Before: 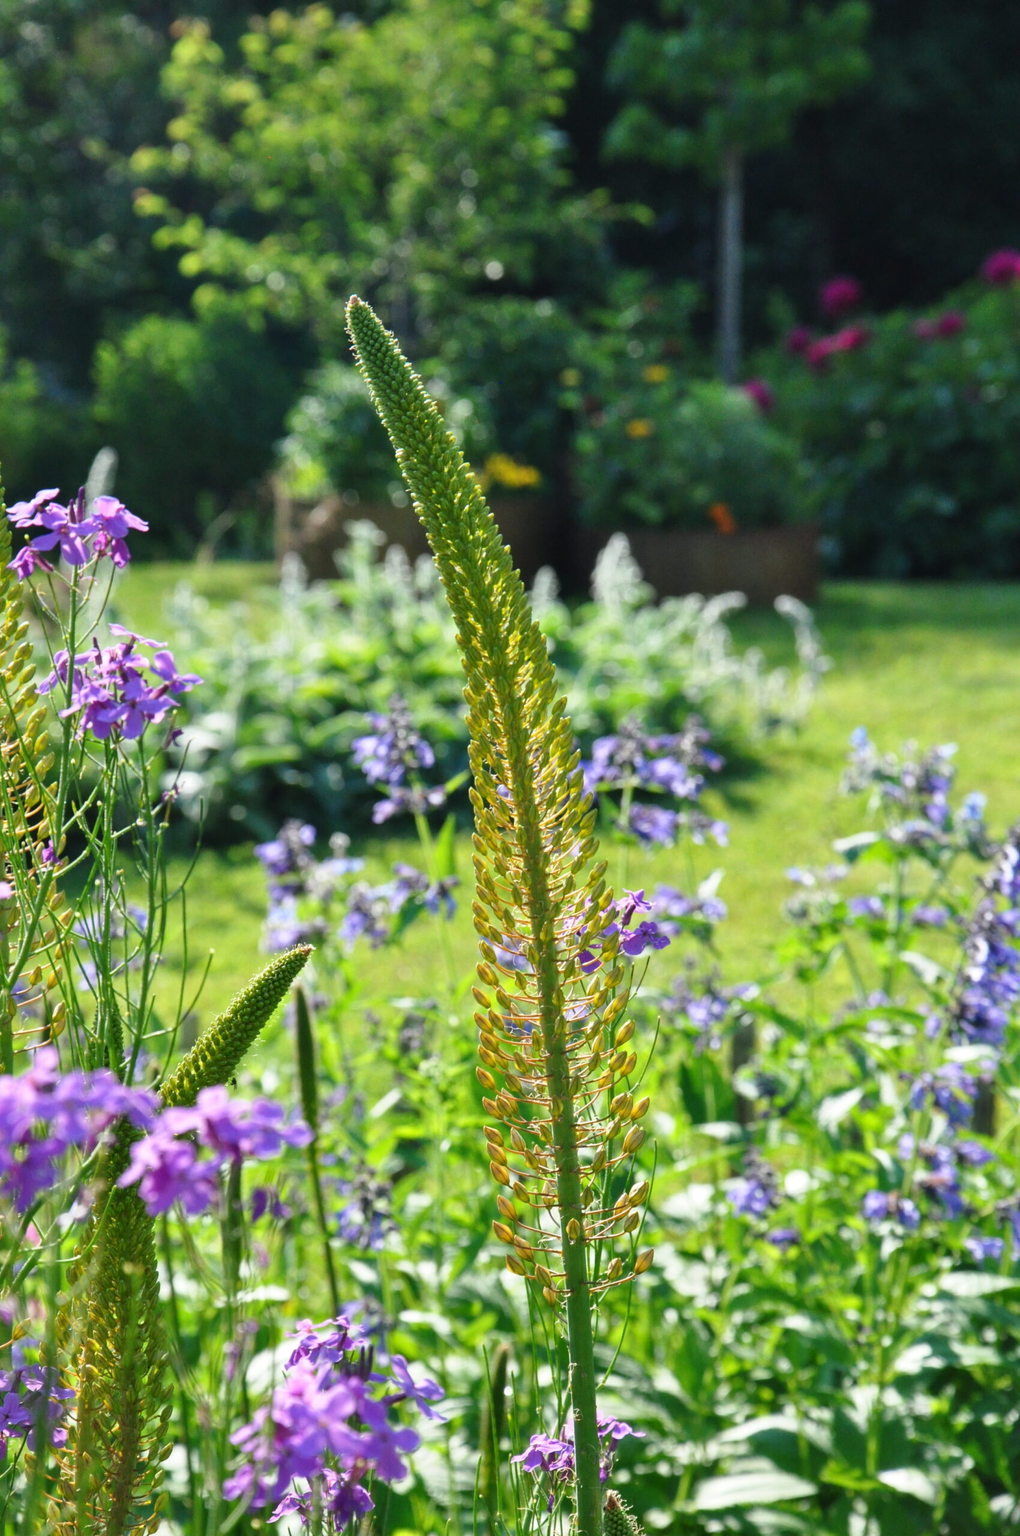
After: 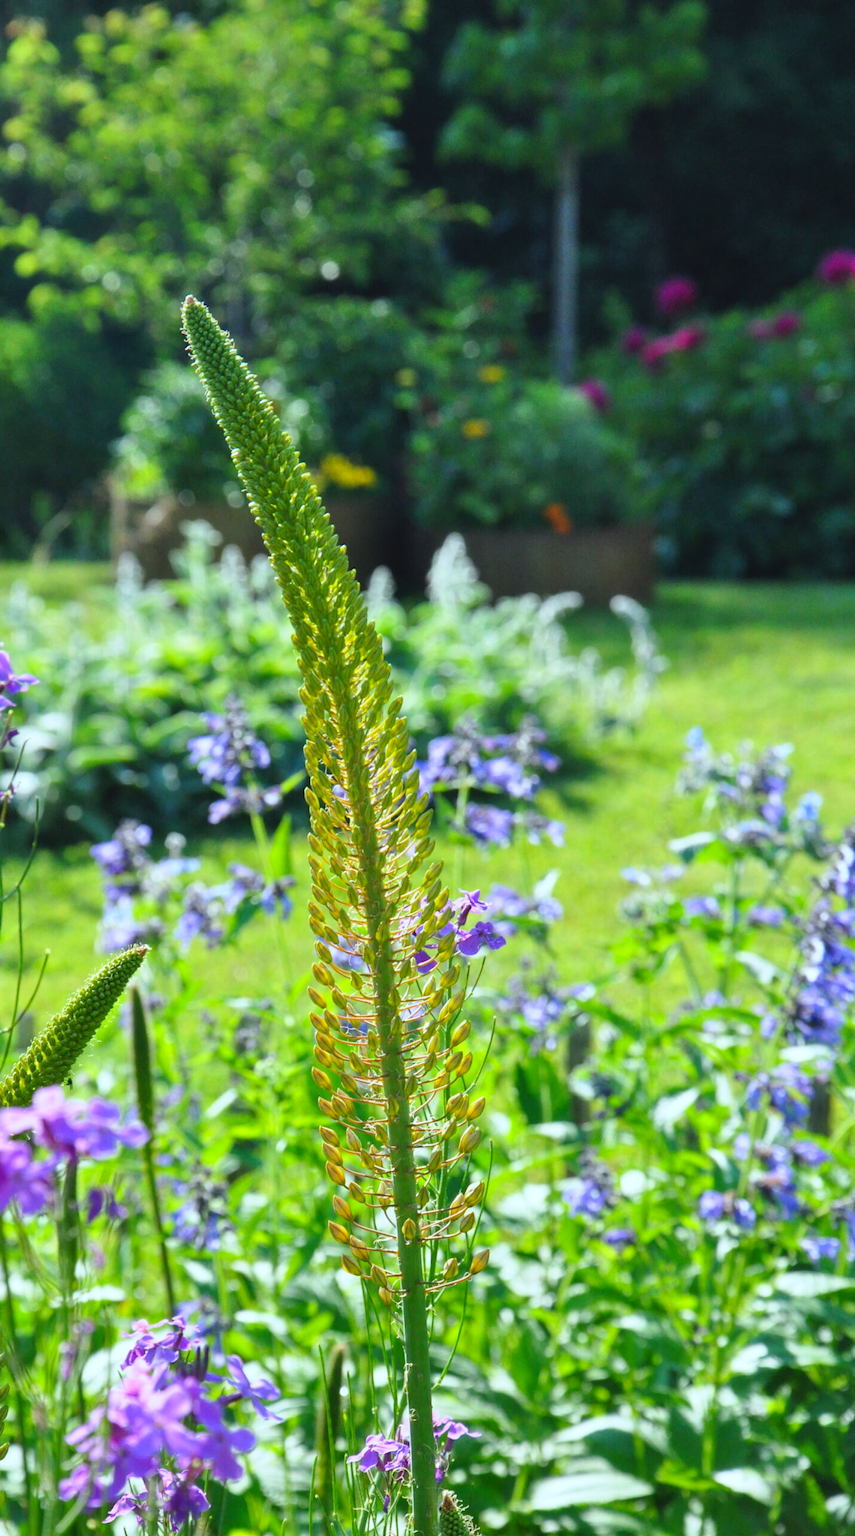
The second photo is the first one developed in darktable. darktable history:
crop: left 16.145%
white balance: red 0.925, blue 1.046
contrast brightness saturation: contrast 0.07, brightness 0.08, saturation 0.18
